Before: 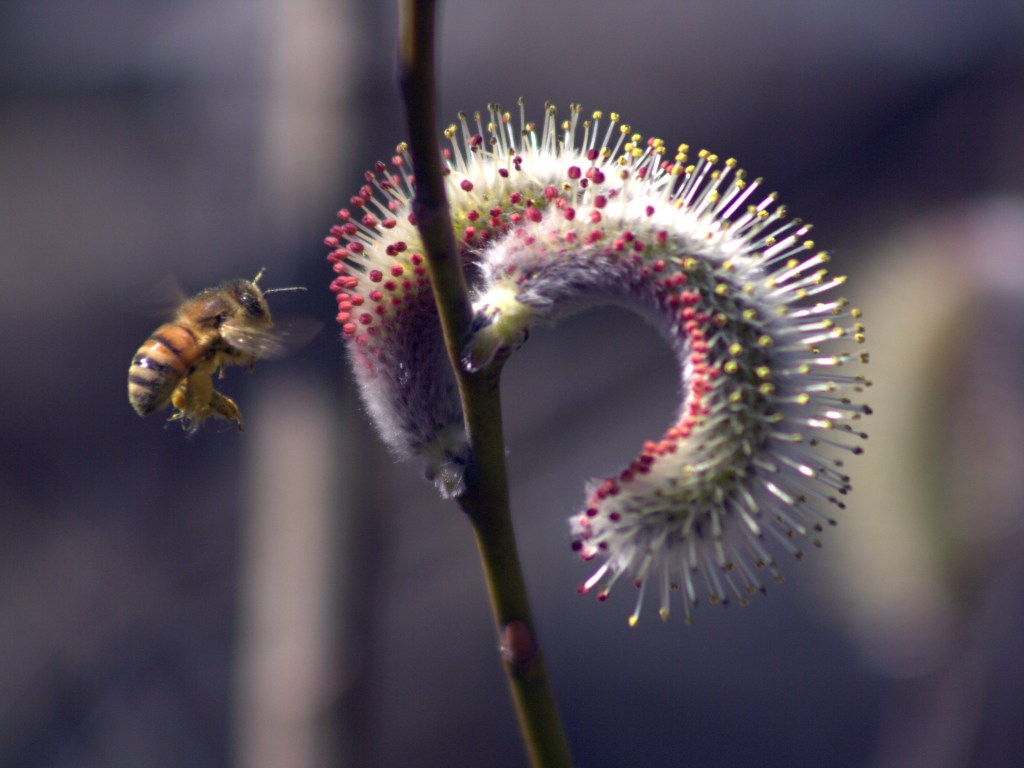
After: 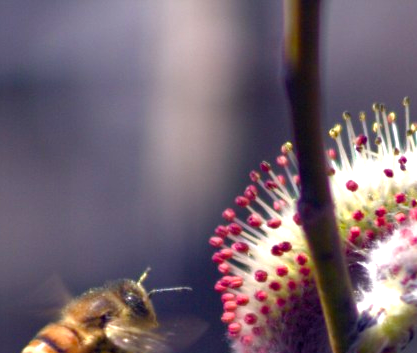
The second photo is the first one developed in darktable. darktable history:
crop and rotate: left 11.237%, top 0.103%, right 47.952%, bottom 53.827%
color balance rgb: linear chroma grading › shadows -7.627%, linear chroma grading › global chroma 9.666%, perceptual saturation grading › global saturation 20%, perceptual saturation grading › highlights -49.782%, perceptual saturation grading › shadows 24.93%, perceptual brilliance grading › global brilliance 18.655%
